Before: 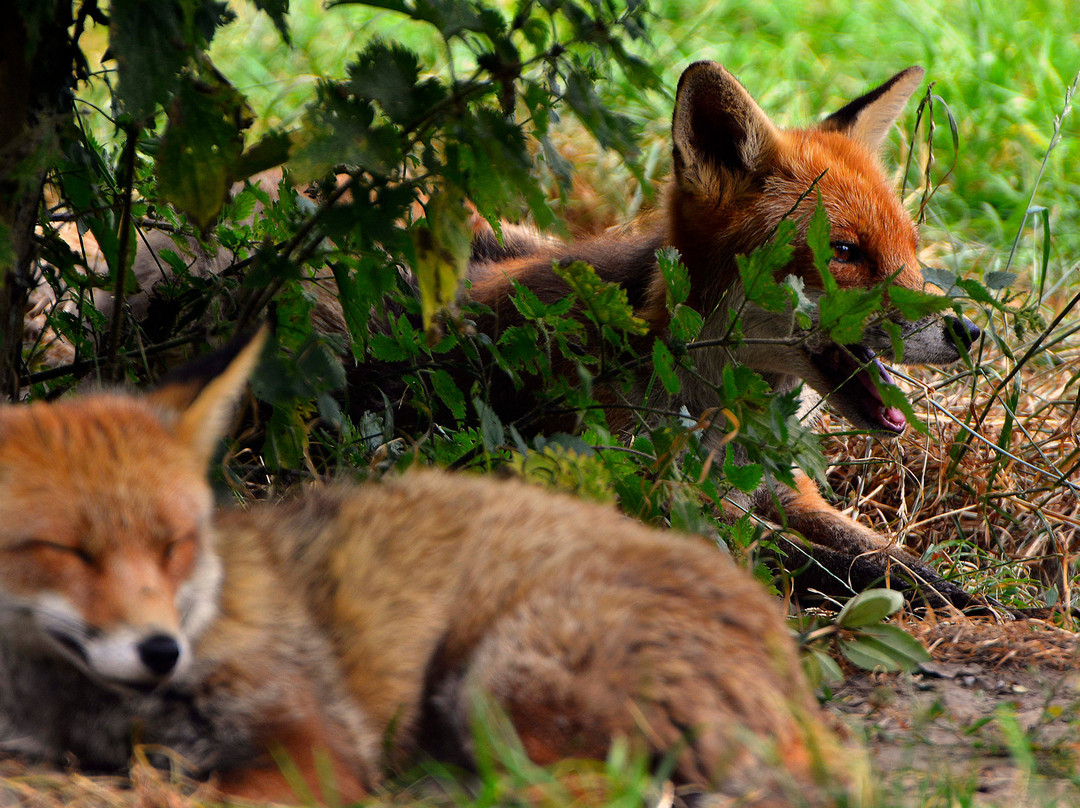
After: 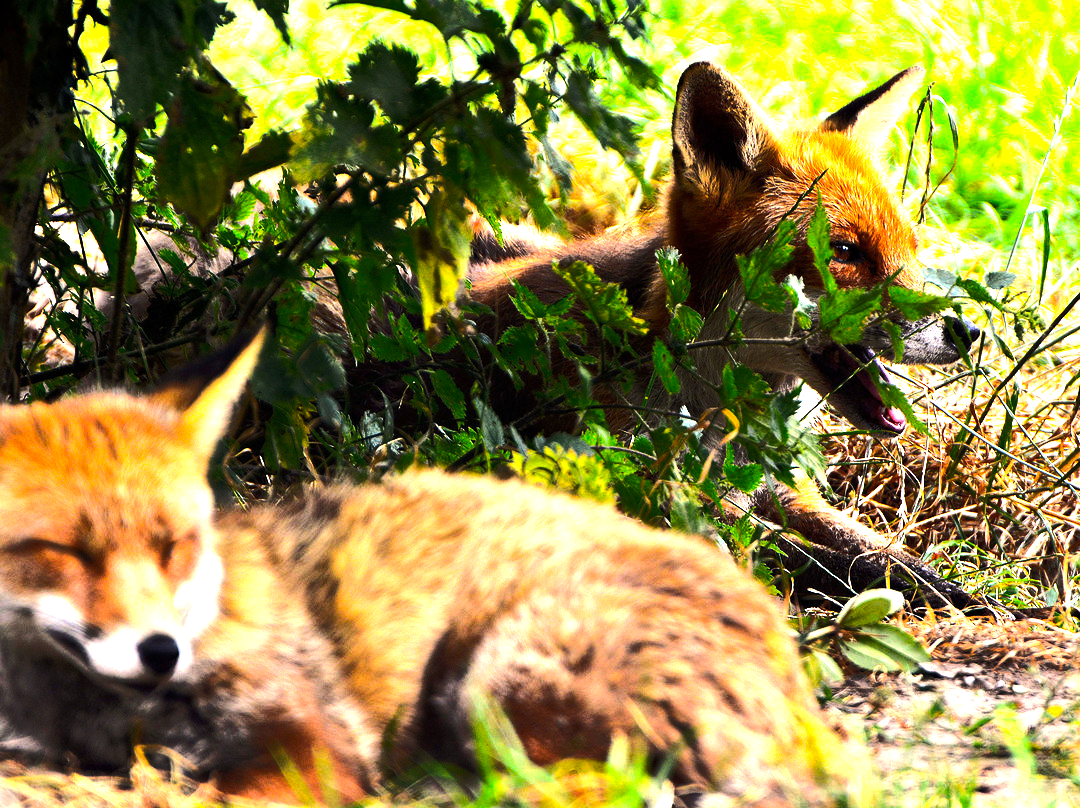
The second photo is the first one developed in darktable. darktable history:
exposure: exposure 1.998 EV, compensate highlight preservation false
color balance rgb: power › hue 329.05°, perceptual saturation grading › global saturation 16.463%, perceptual brilliance grading › highlights 2.296%, perceptual brilliance grading › mid-tones -50.211%, perceptual brilliance grading › shadows -49.82%, global vibrance 11.212%
